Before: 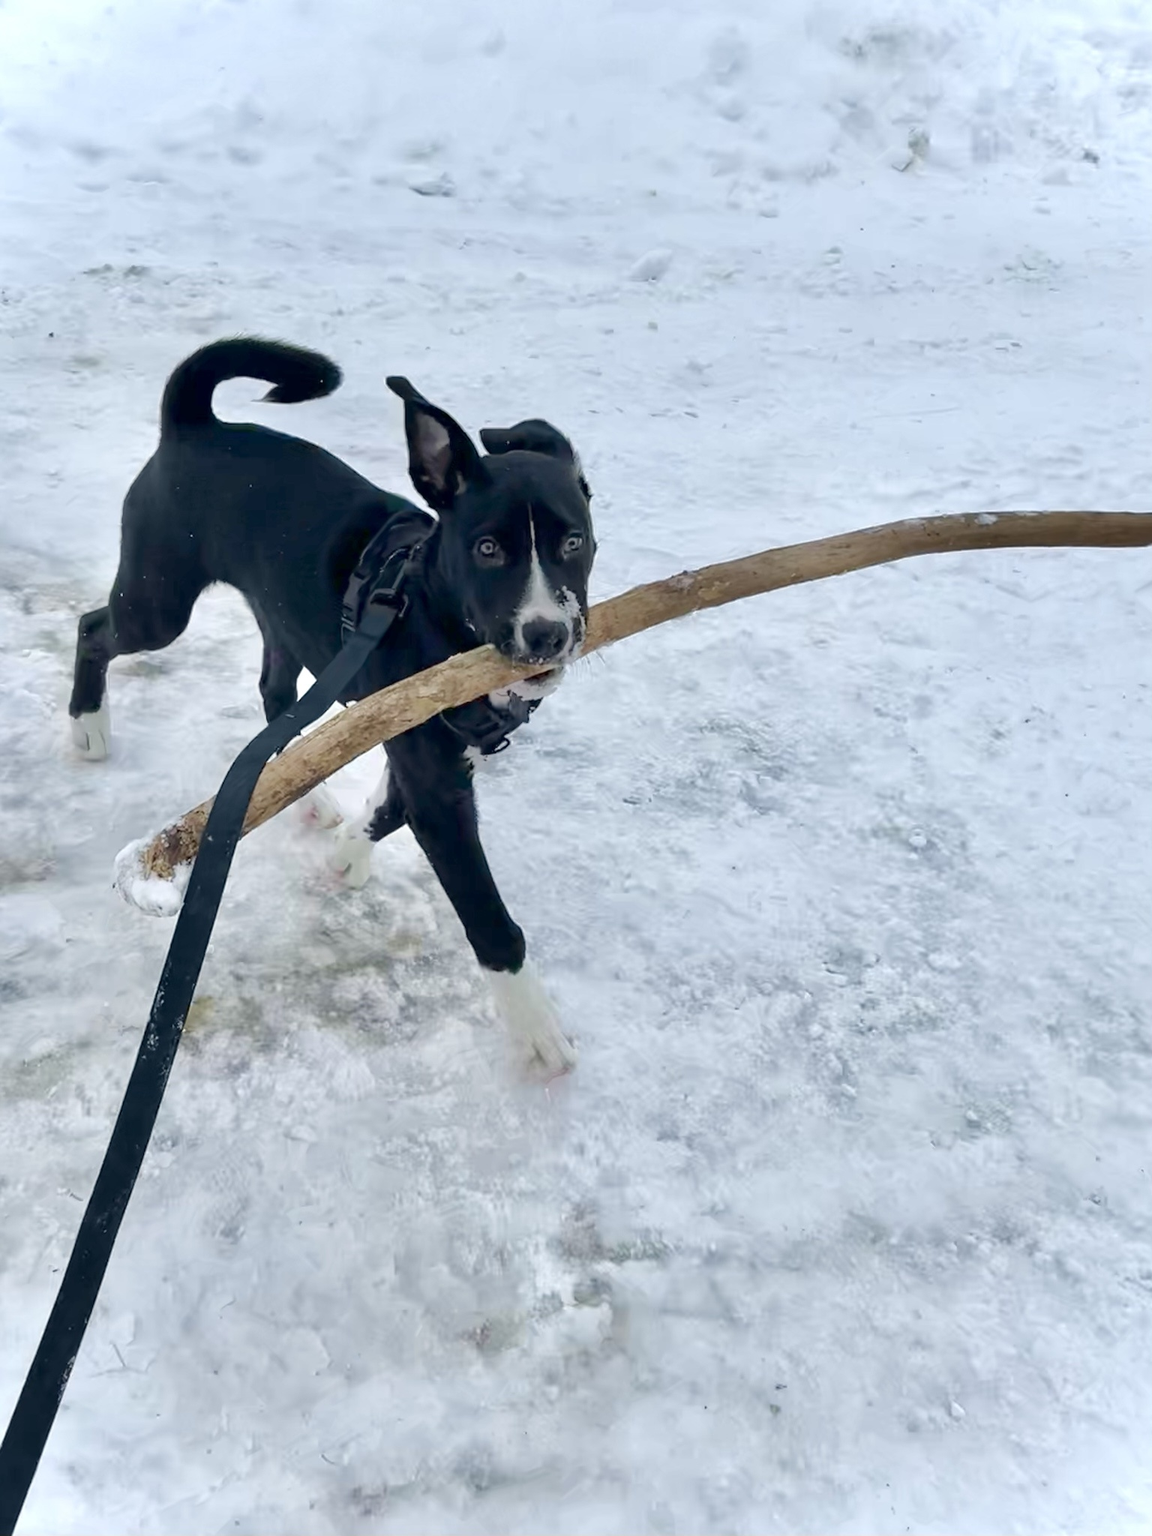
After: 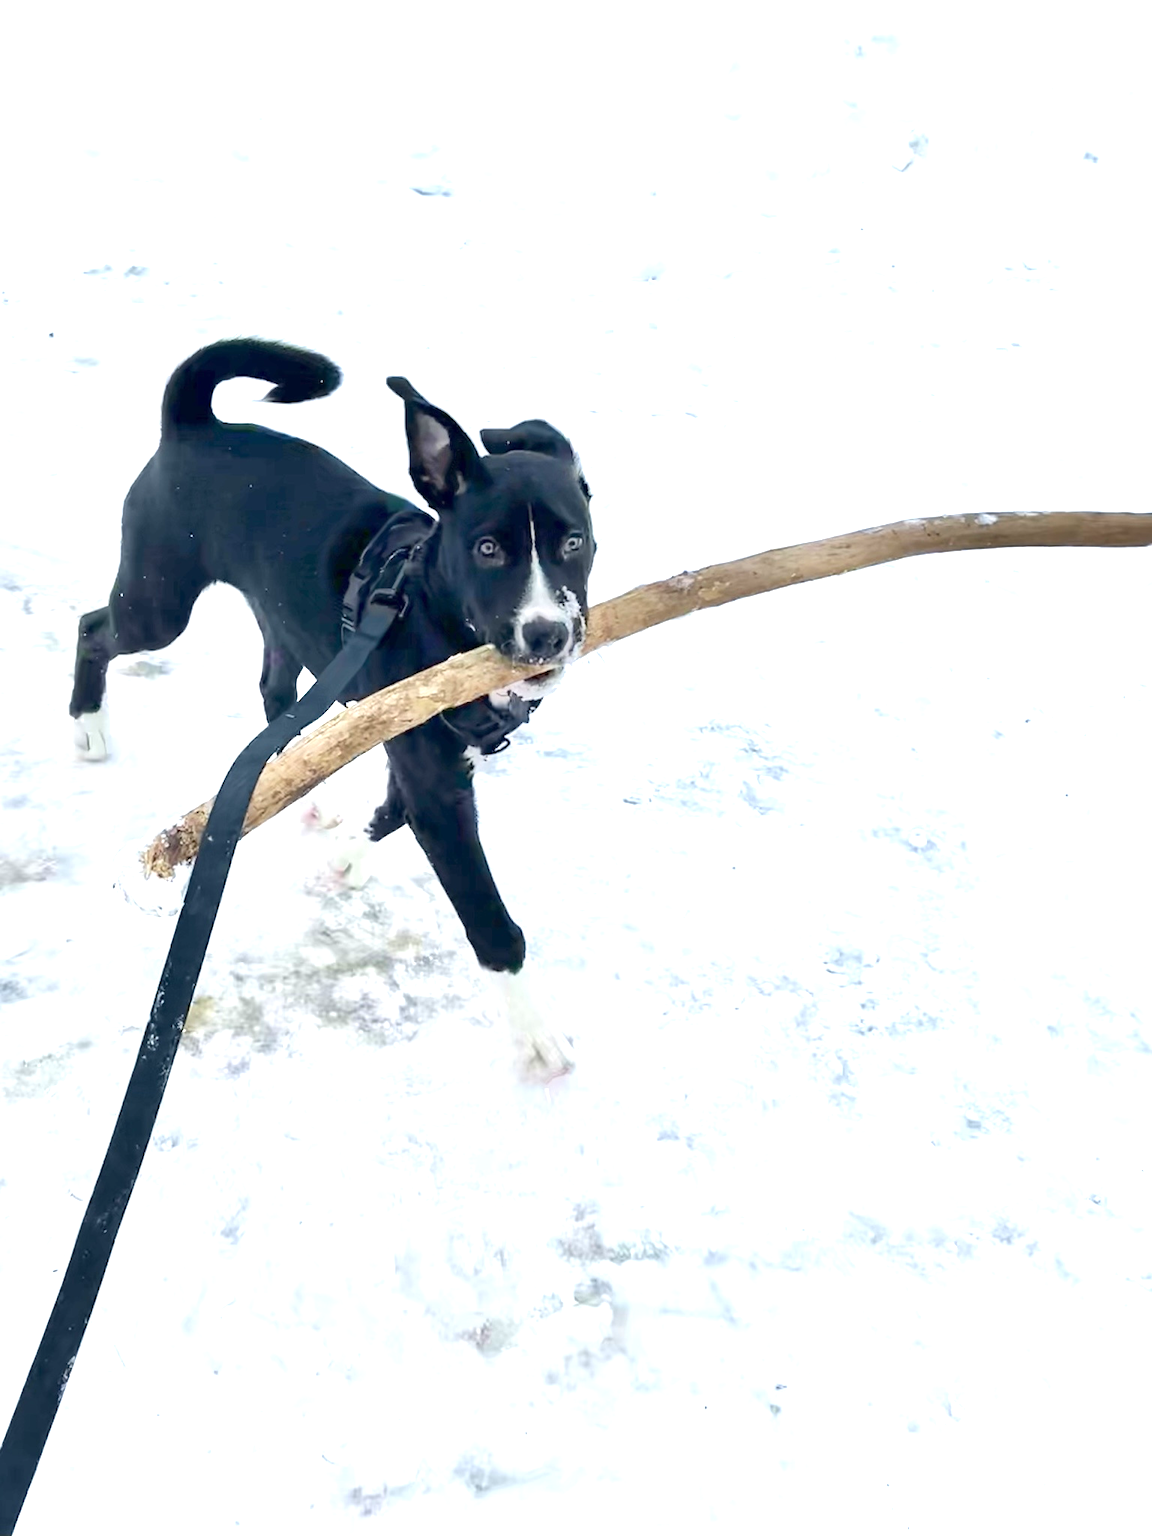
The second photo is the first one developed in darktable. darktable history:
exposure: exposure 1.148 EV, compensate highlight preservation false
